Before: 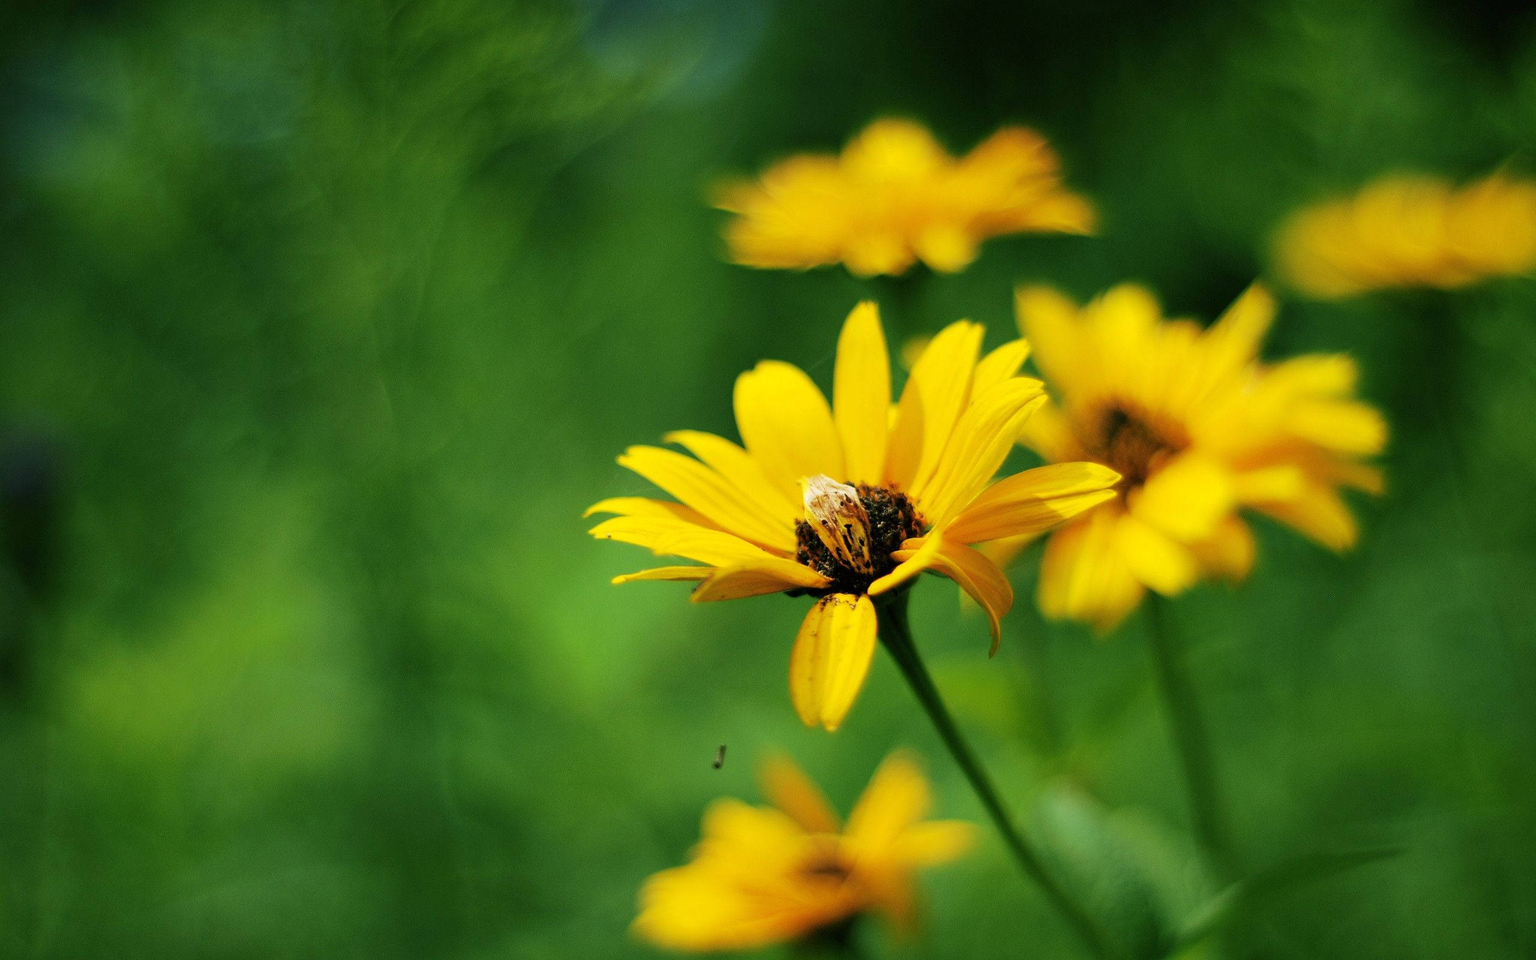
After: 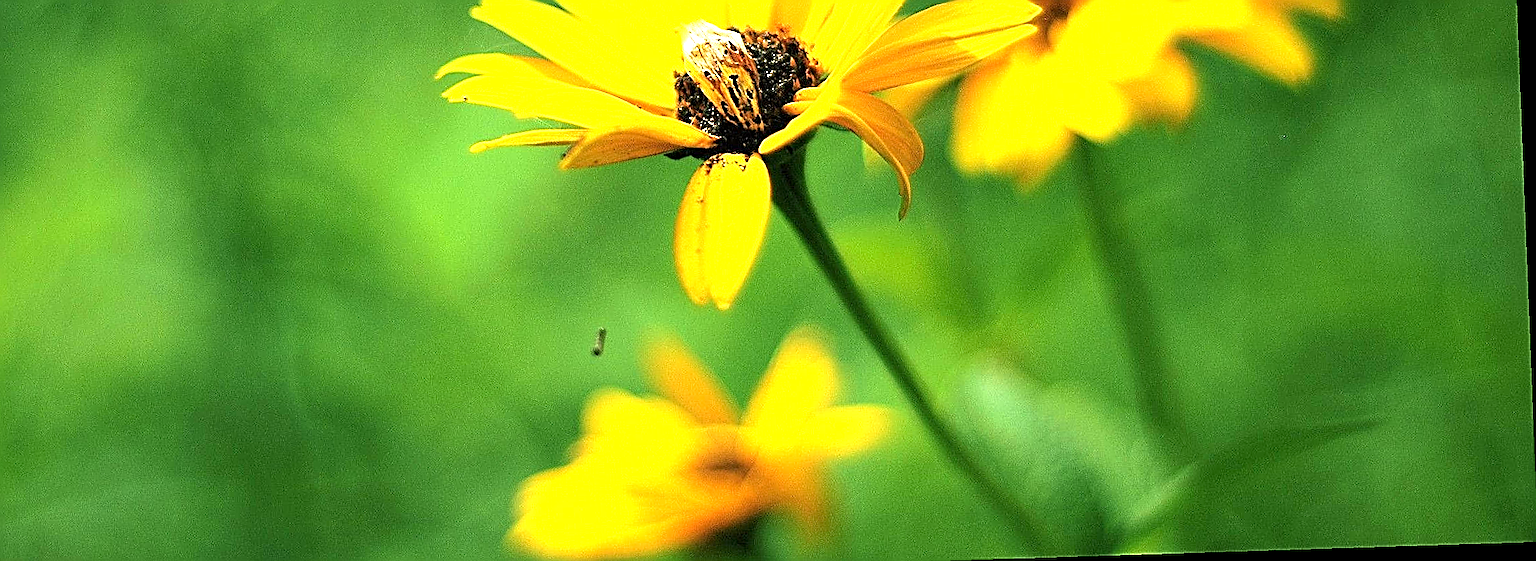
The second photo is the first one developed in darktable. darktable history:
white balance: emerald 1
crop and rotate: left 13.306%, top 48.129%, bottom 2.928%
sharpen: amount 2
rotate and perspective: rotation -2.22°, lens shift (horizontal) -0.022, automatic cropping off
exposure: exposure 1.137 EV, compensate highlight preservation false
